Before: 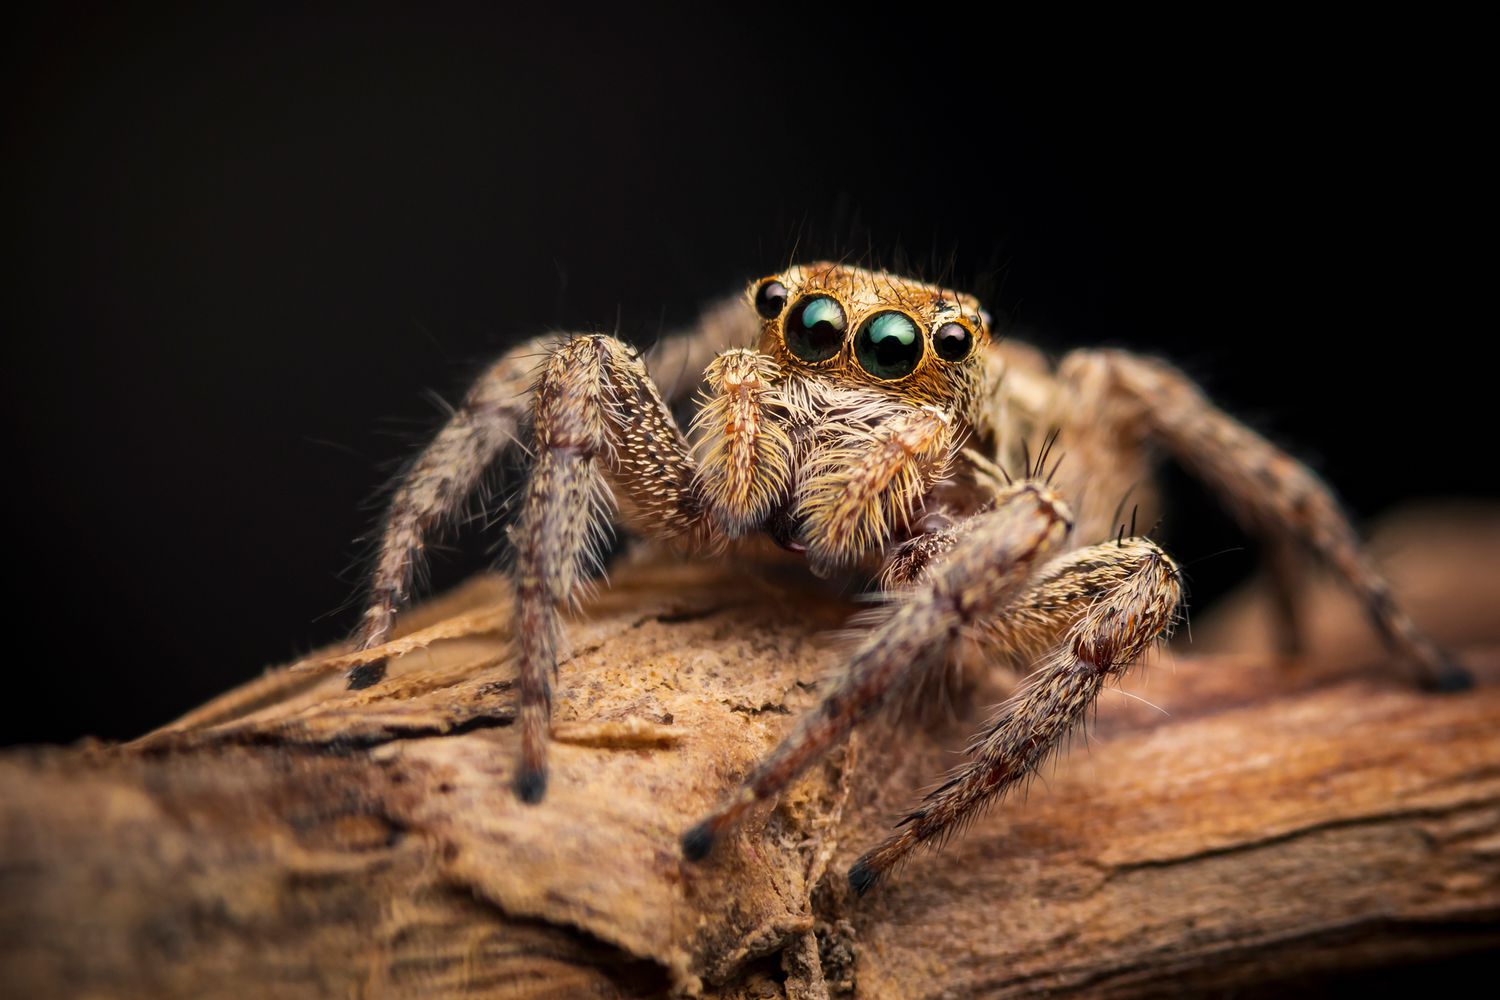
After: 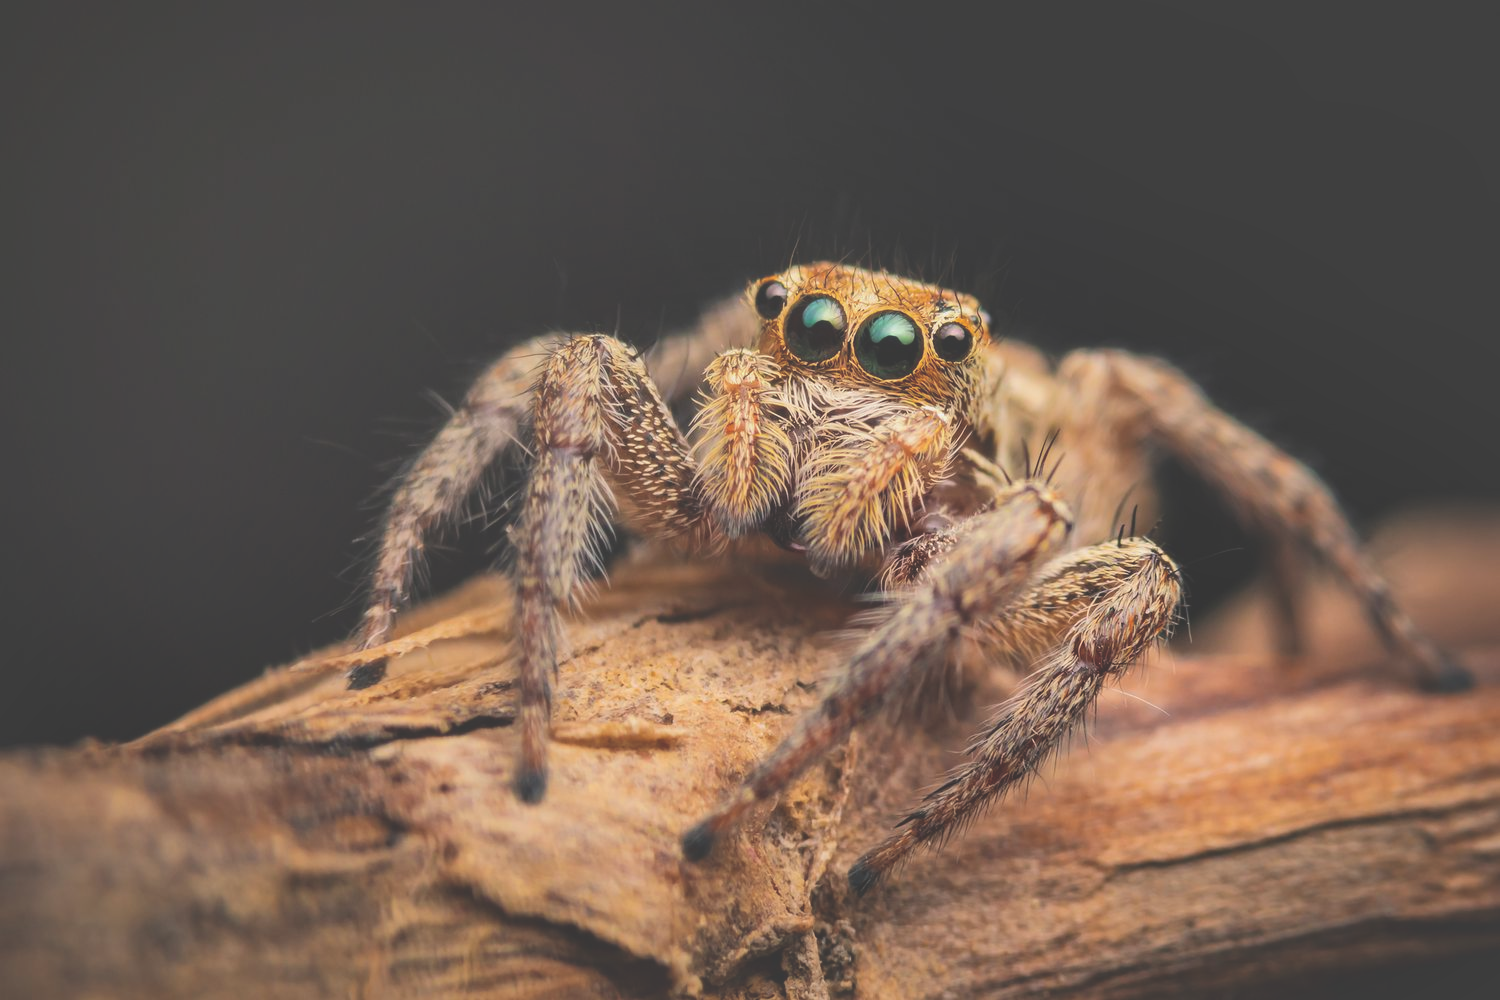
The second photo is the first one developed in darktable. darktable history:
shadows and highlights: on, module defaults
exposure: black level correction -0.015, exposure -0.134 EV, compensate highlight preservation false
contrast brightness saturation: brightness 0.155
